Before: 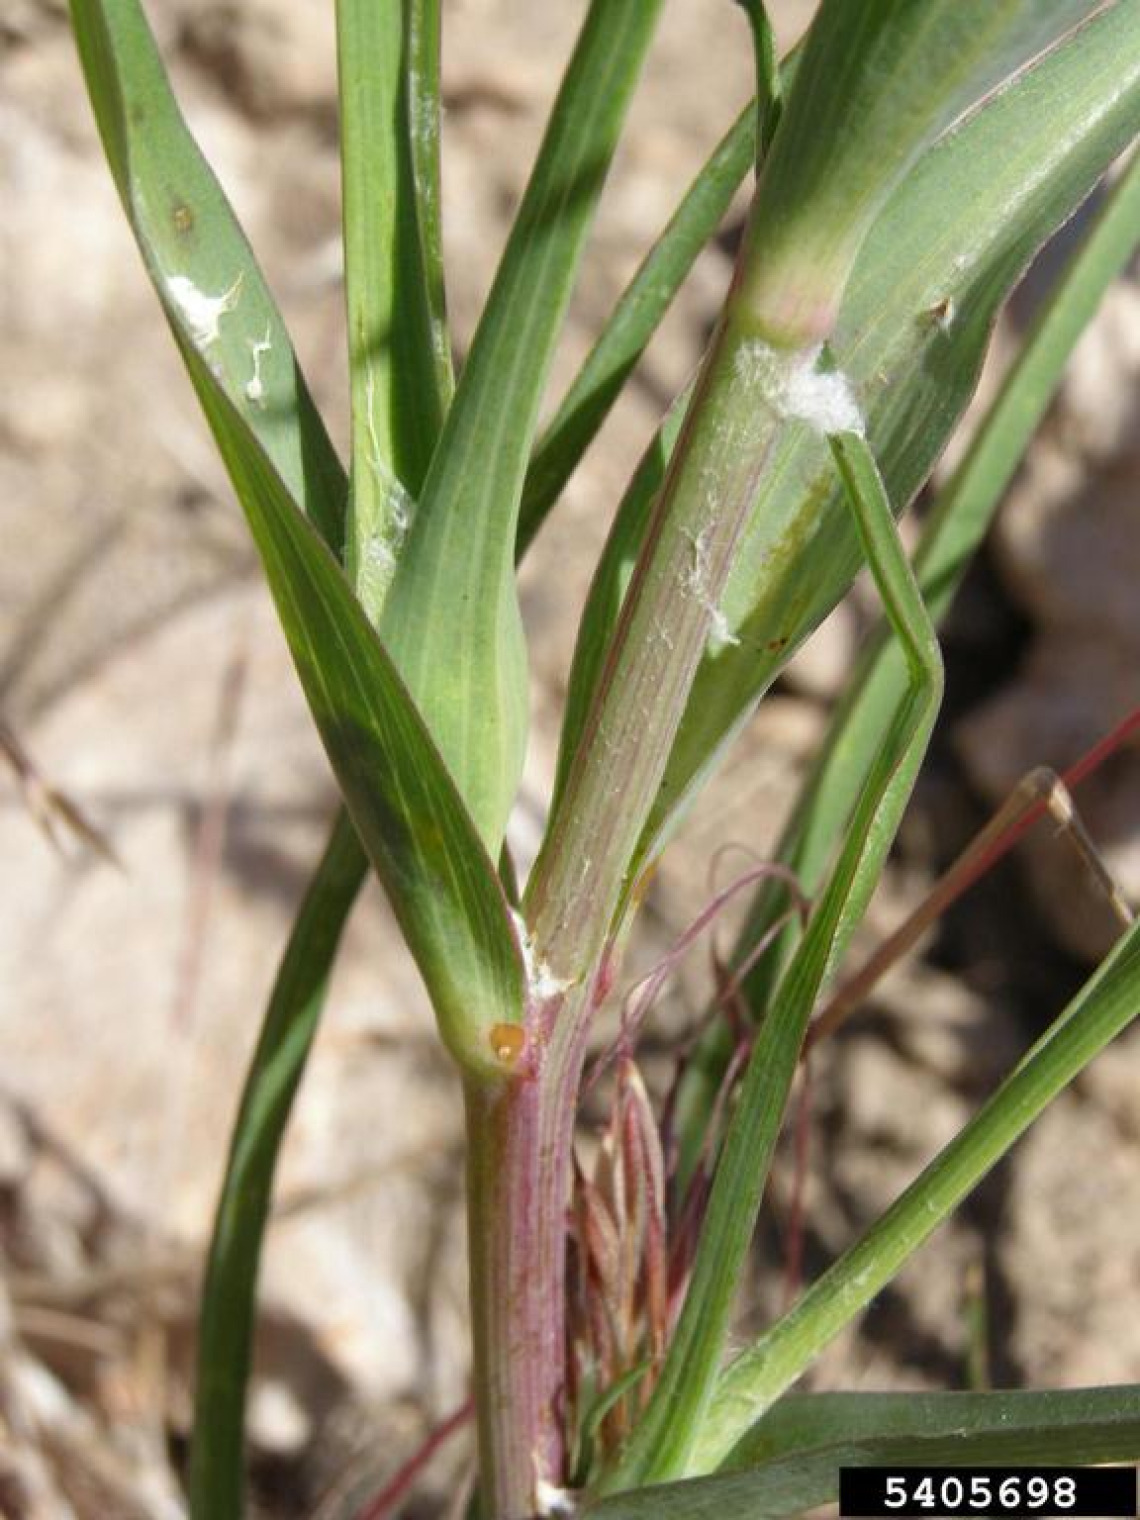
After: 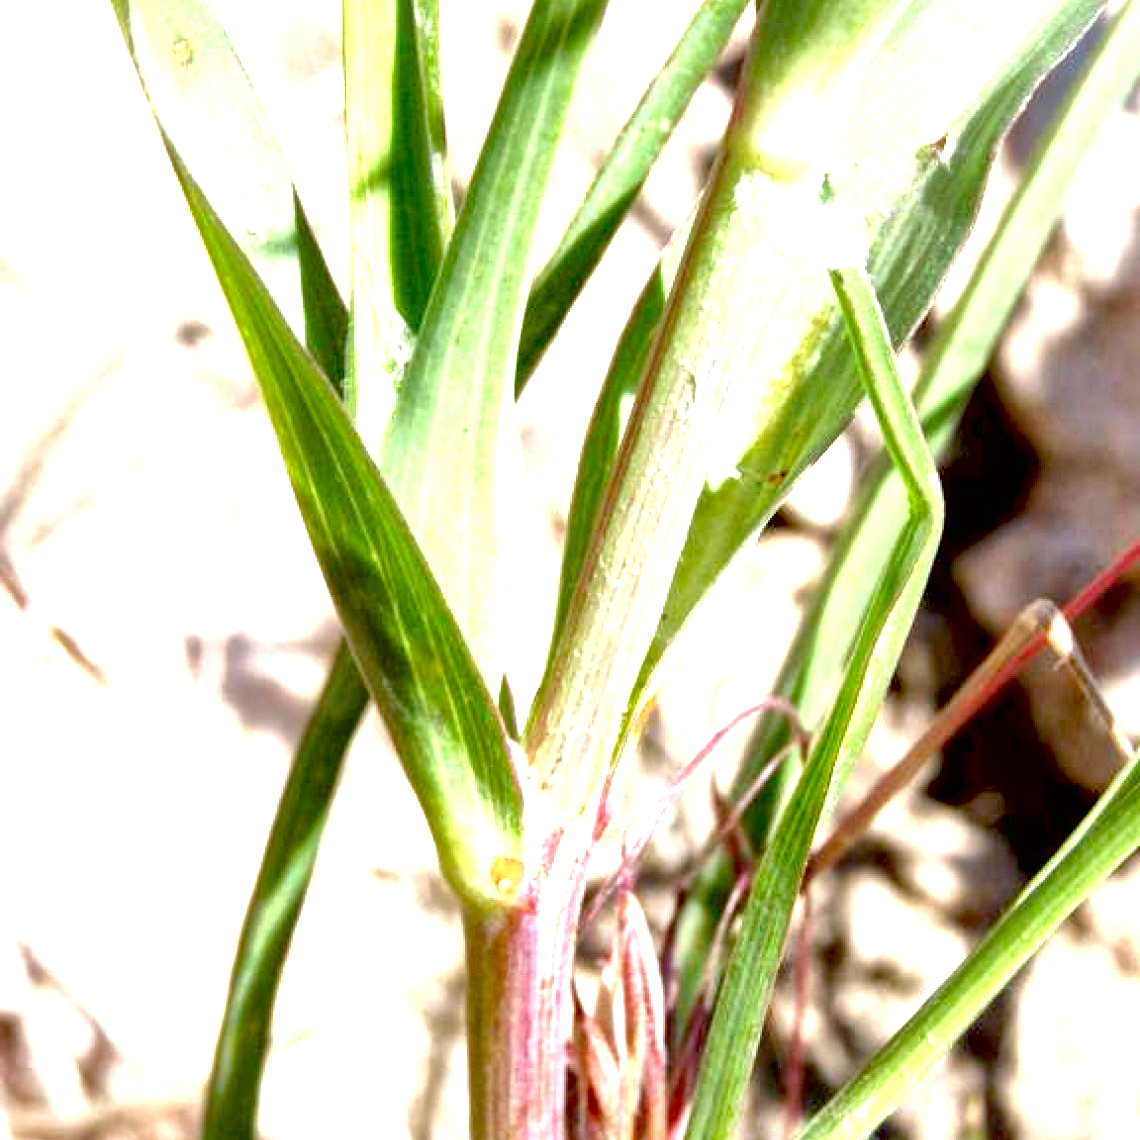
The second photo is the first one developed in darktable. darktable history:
color correction: highlights a* -0.145, highlights b* -6.04, shadows a* -0.134, shadows b* -0.111
exposure: black level correction 0.016, exposure 1.777 EV, compensate highlight preservation false
crop: top 11.026%, bottom 13.942%
local contrast: mode bilateral grid, contrast 21, coarseness 49, detail 172%, midtone range 0.2
